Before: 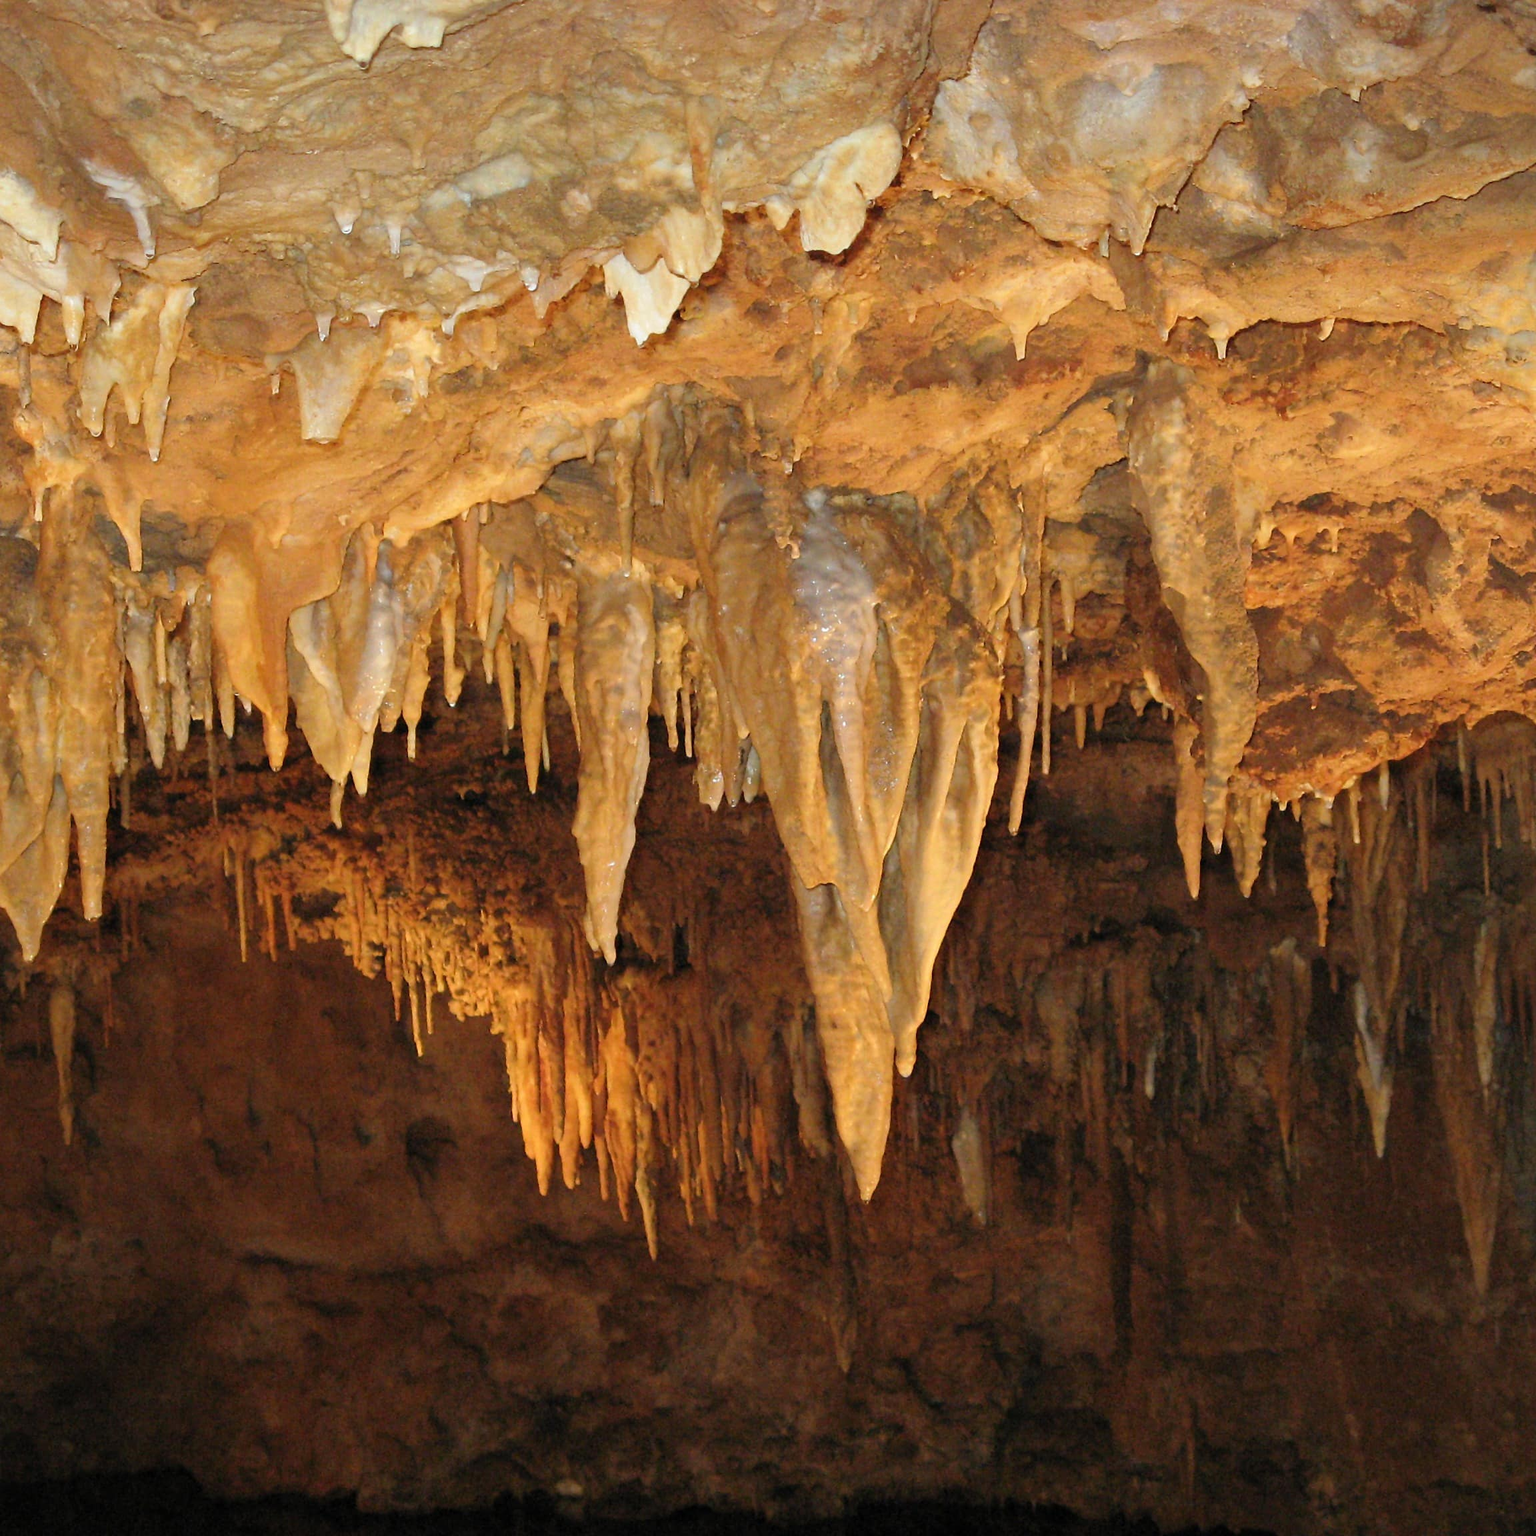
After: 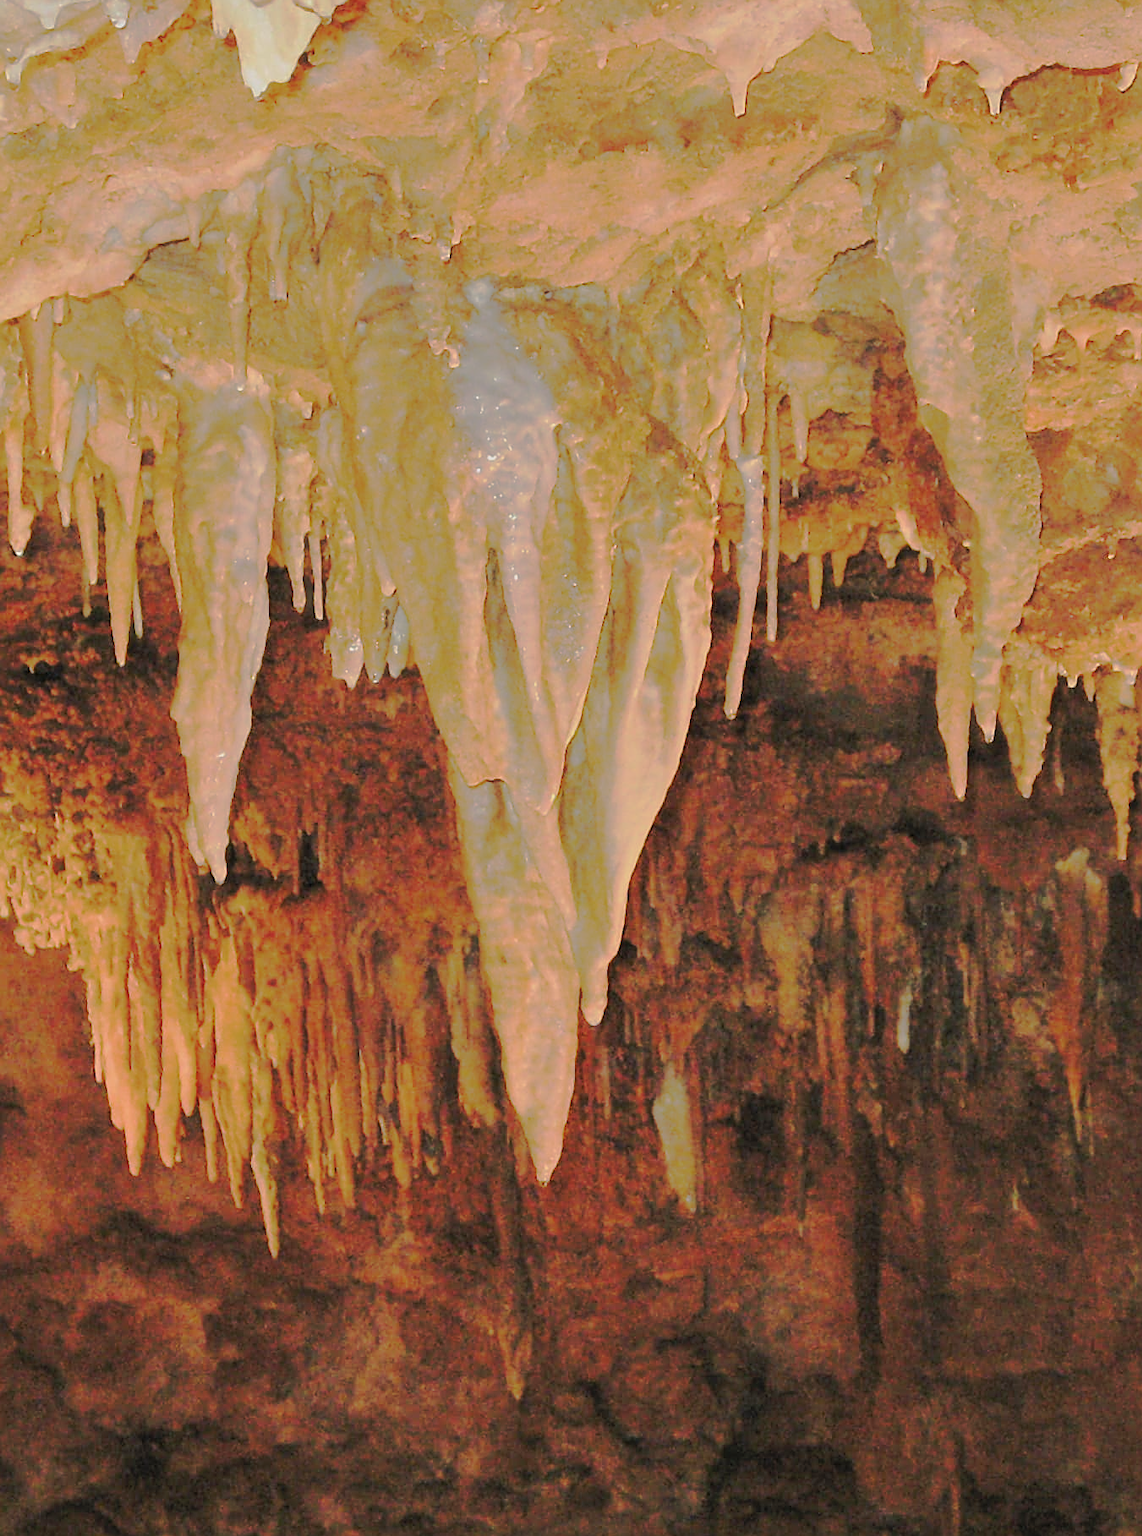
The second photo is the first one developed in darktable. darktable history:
sharpen: on, module defaults
crop and rotate: left 28.493%, top 17.517%, right 12.793%, bottom 3.602%
filmic rgb: middle gray luminance 18.29%, black relative exposure -10.42 EV, white relative exposure 3.42 EV, target black luminance 0%, hardness 6.06, latitude 98.23%, contrast 0.847, shadows ↔ highlights balance 0.555%
exposure: black level correction 0, exposure 0.686 EV, compensate highlight preservation false
contrast brightness saturation: contrast 0.046, brightness 0.057, saturation 0.011
tone curve: curves: ch0 [(0, 0) (0.003, 0.005) (0.011, 0.012) (0.025, 0.026) (0.044, 0.046) (0.069, 0.071) (0.1, 0.098) (0.136, 0.135) (0.177, 0.178) (0.224, 0.217) (0.277, 0.274) (0.335, 0.335) (0.399, 0.442) (0.468, 0.543) (0.543, 0.6) (0.623, 0.628) (0.709, 0.679) (0.801, 0.782) (0.898, 0.904) (1, 1)], preserve colors none
haze removal: strength -0.11, compatibility mode true, adaptive false
tone equalizer: -8 EV -0.002 EV, -7 EV 0.005 EV, -6 EV -0.019 EV, -5 EV 0.01 EV, -4 EV -0.008 EV, -3 EV 0.029 EV, -2 EV -0.053 EV, -1 EV -0.296 EV, +0 EV -0.606 EV
